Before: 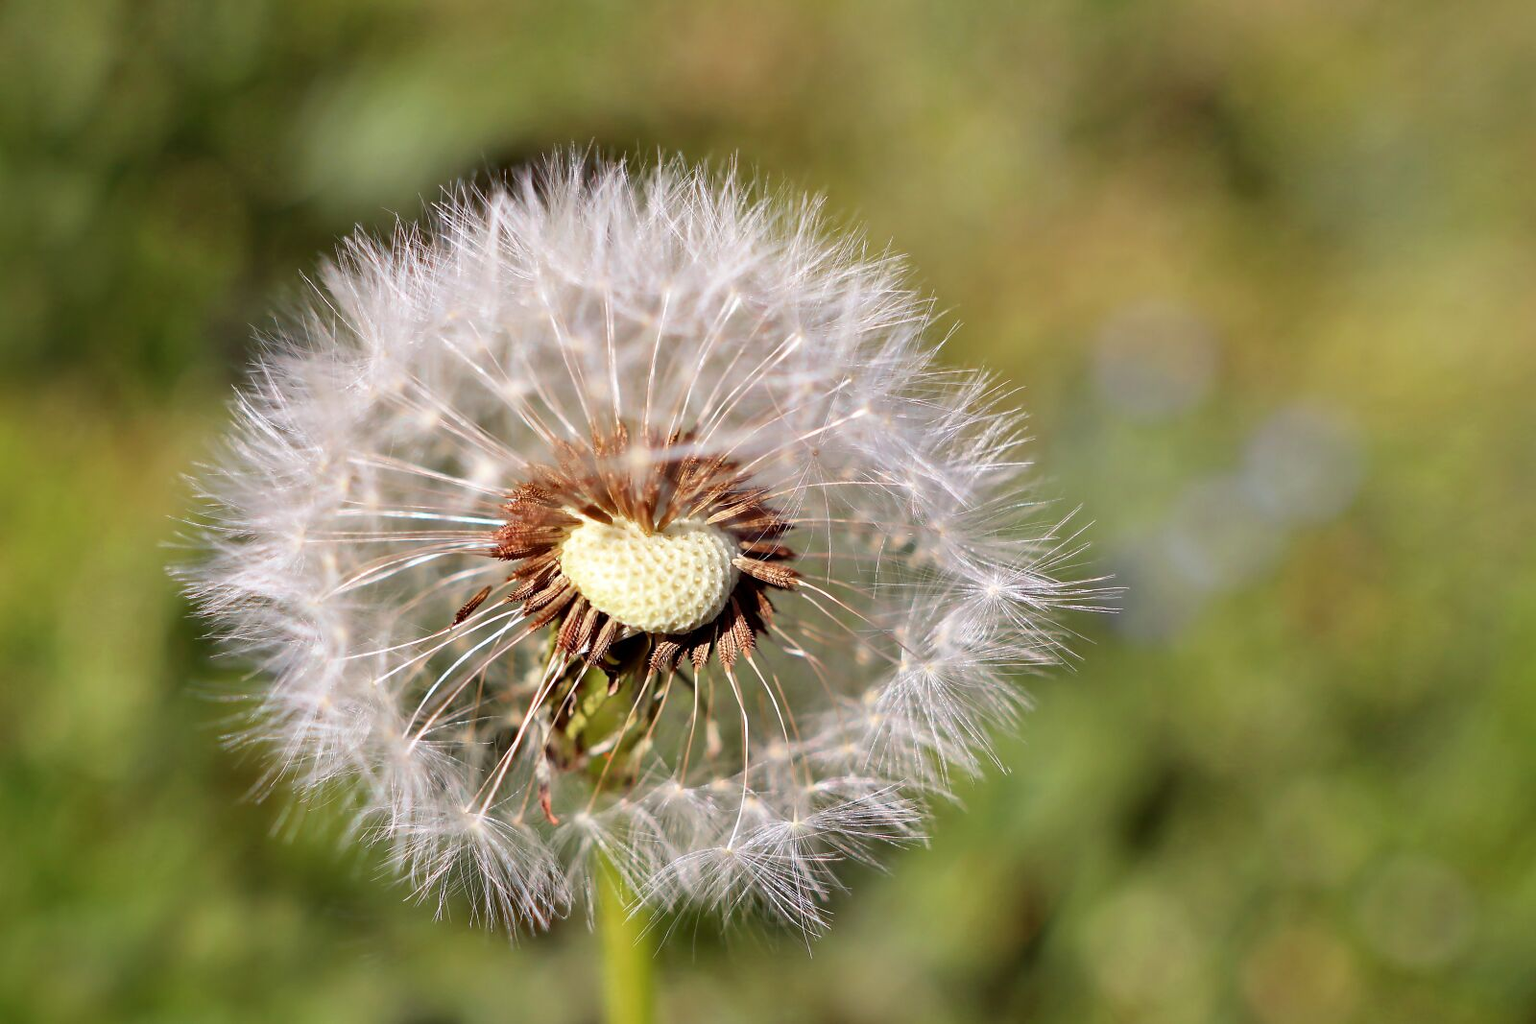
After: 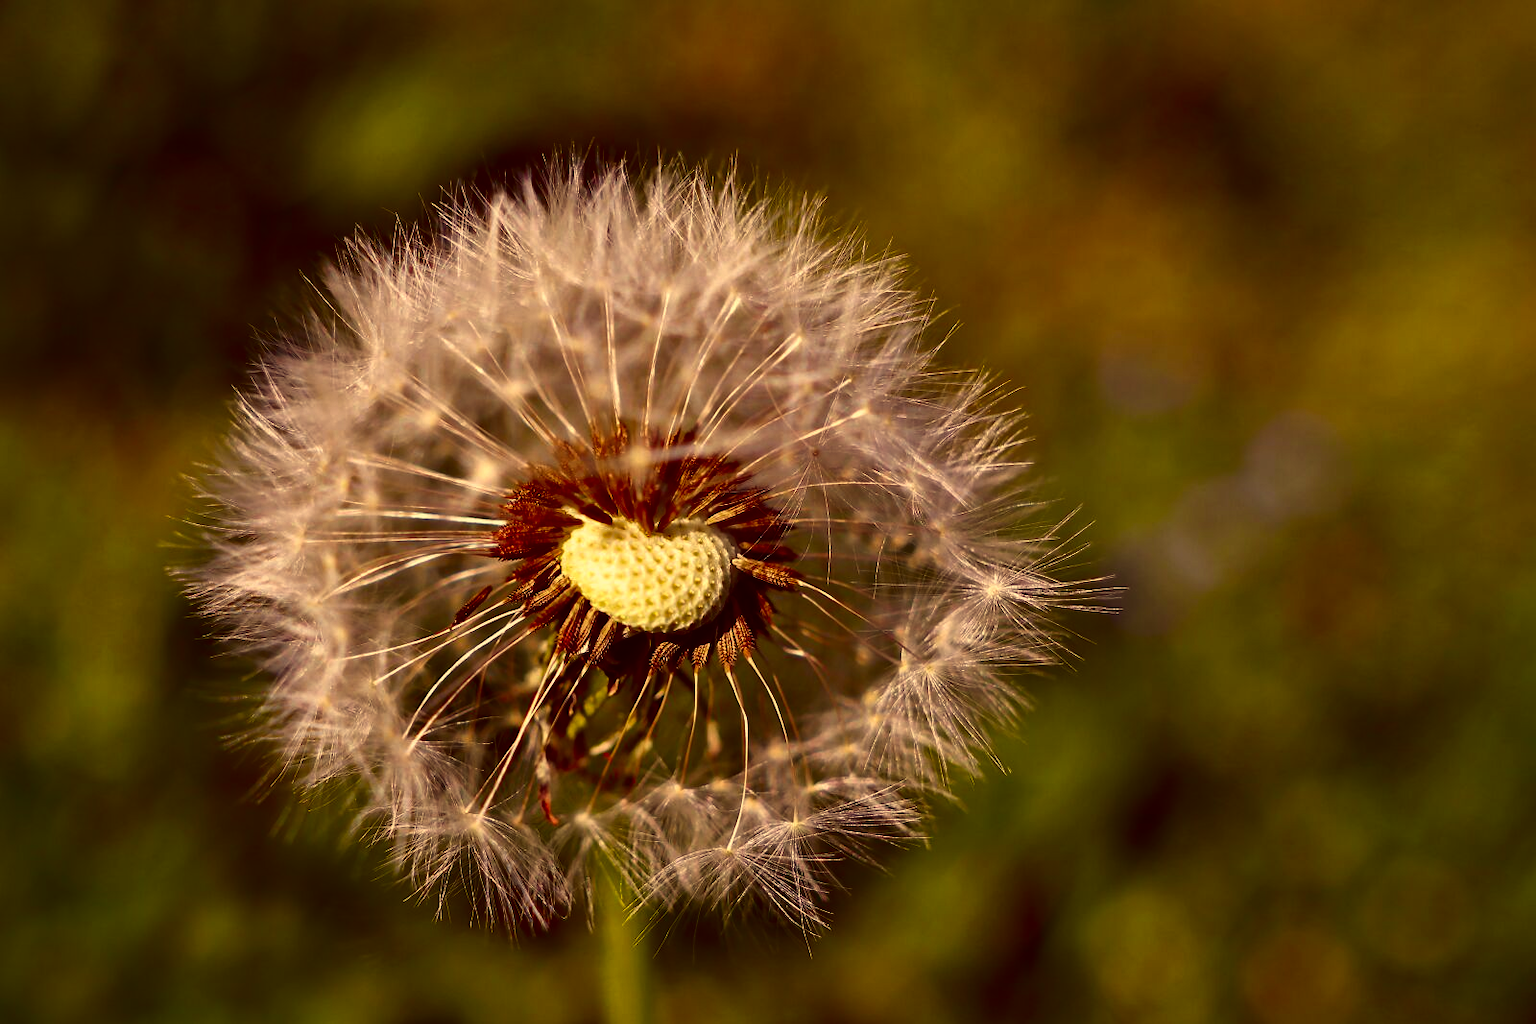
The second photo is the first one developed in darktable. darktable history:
contrast brightness saturation: contrast 0.087, brightness -0.578, saturation 0.173
color correction: highlights a* 9.69, highlights b* 38.7, shadows a* 14.03, shadows b* 3.3
